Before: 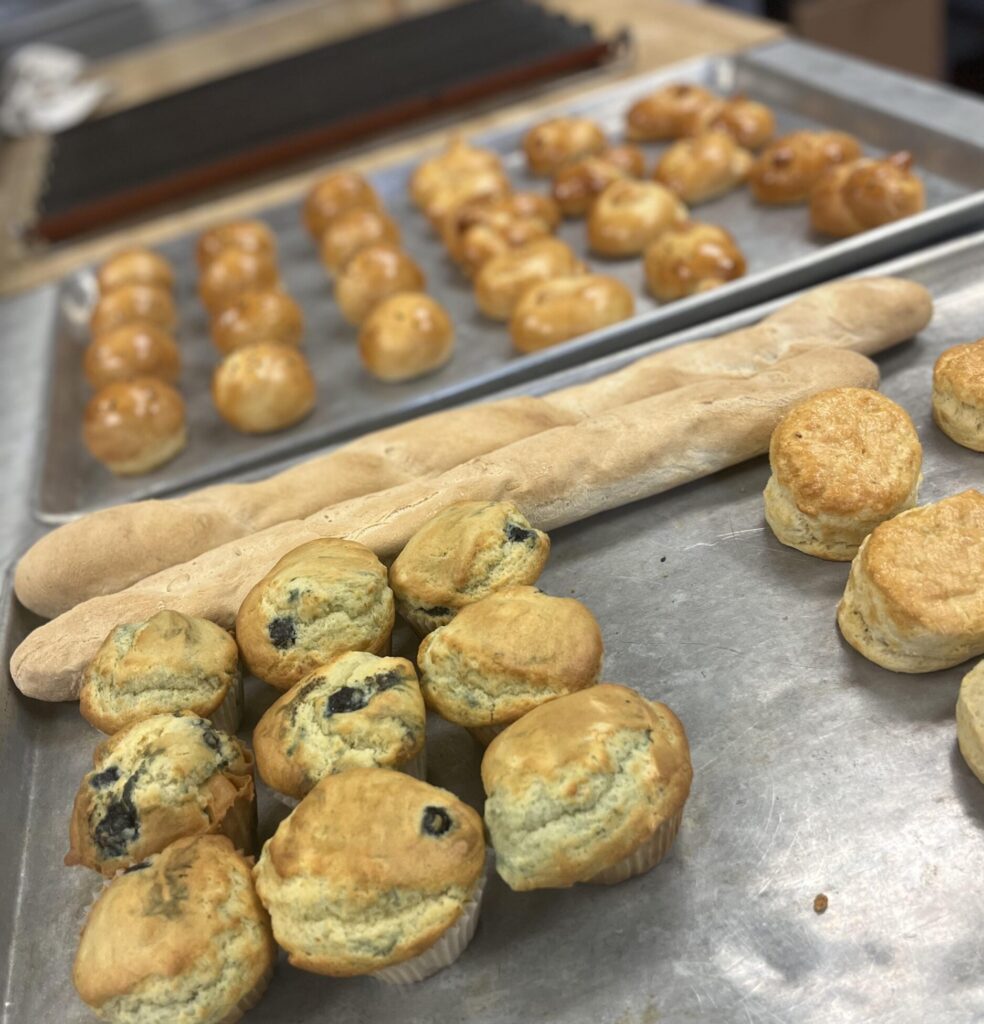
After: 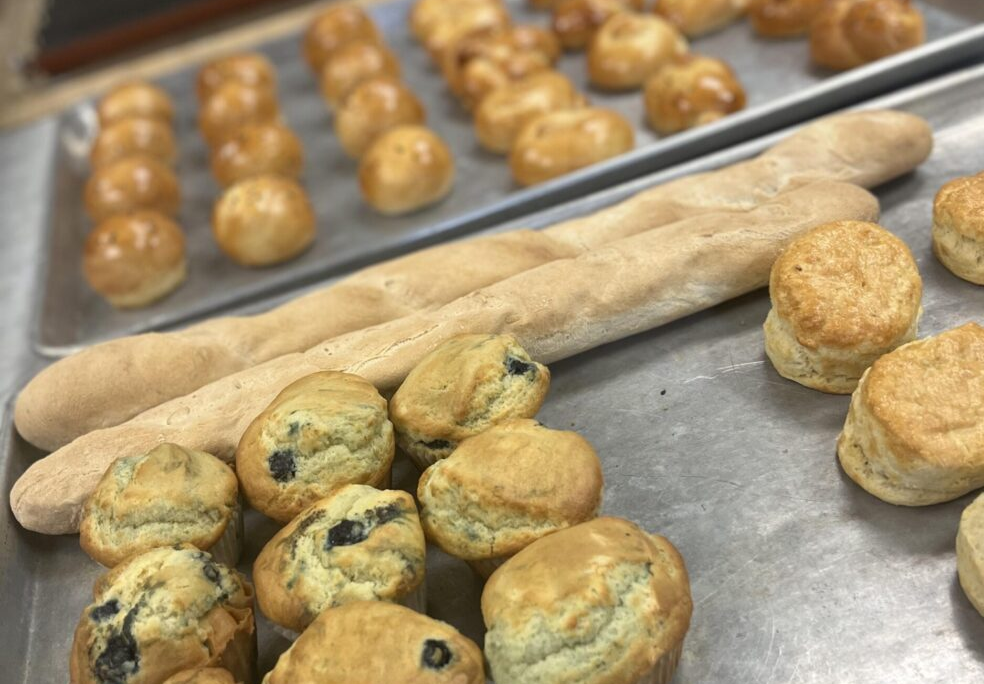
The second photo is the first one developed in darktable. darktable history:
crop: top 16.39%, bottom 16.757%
